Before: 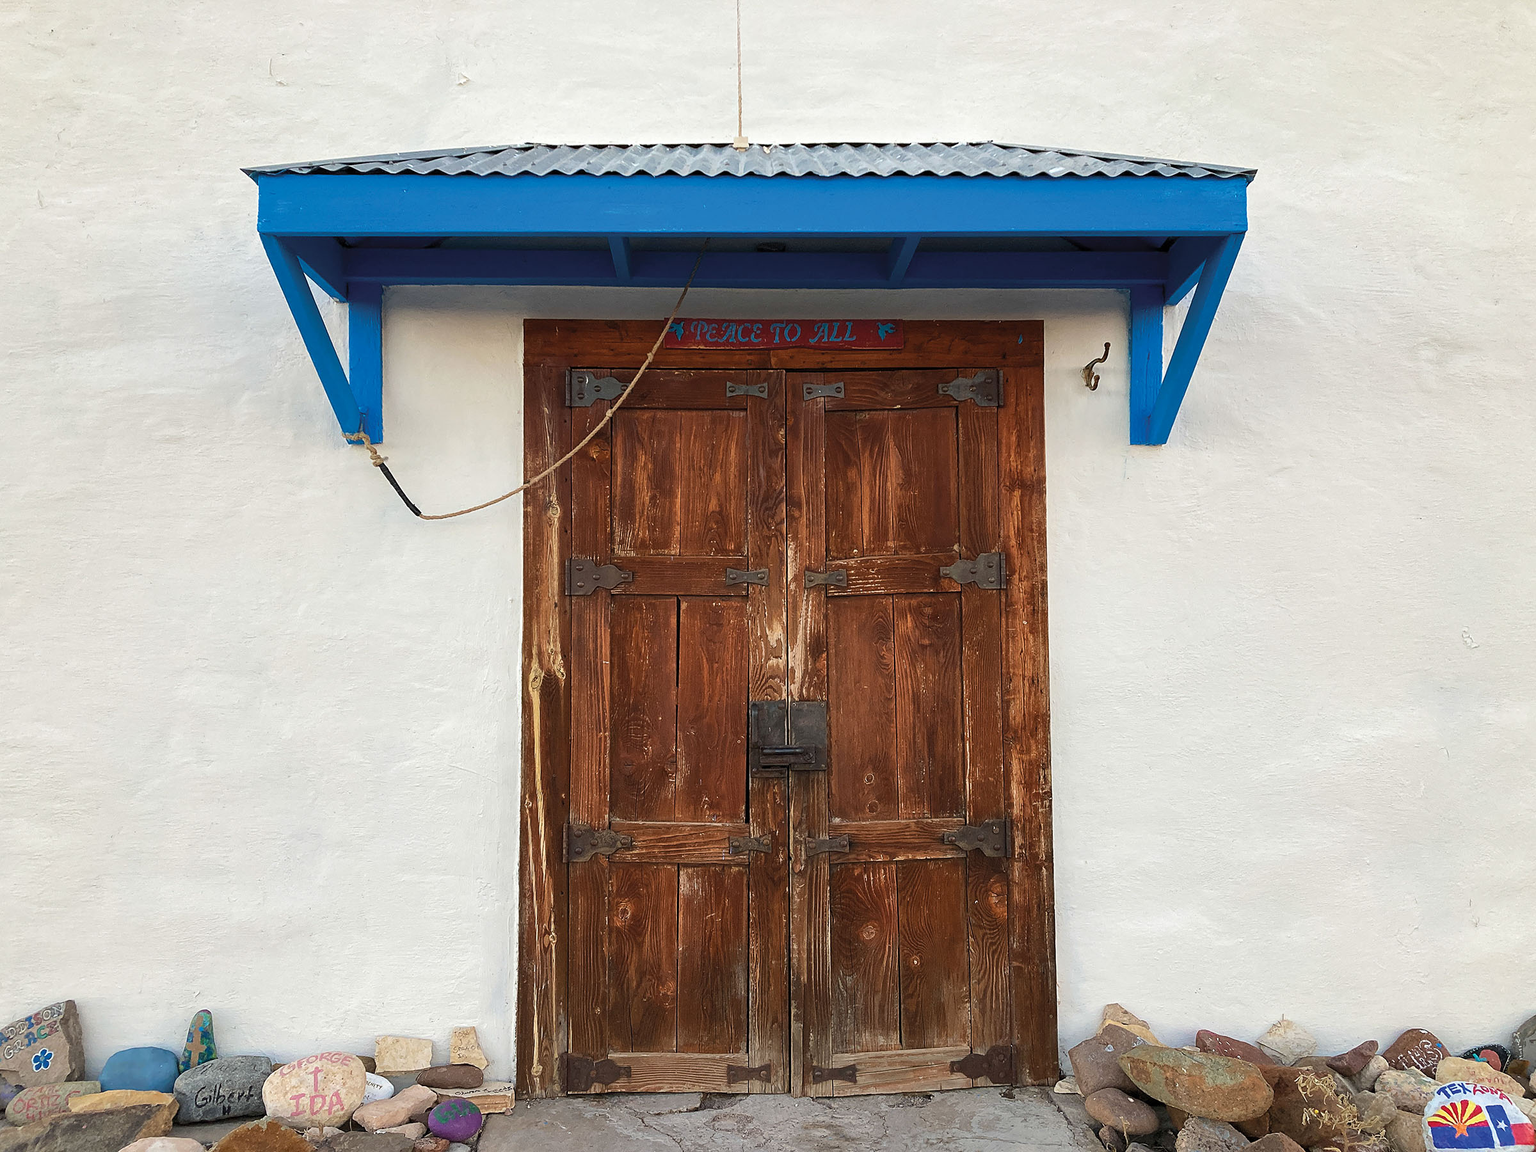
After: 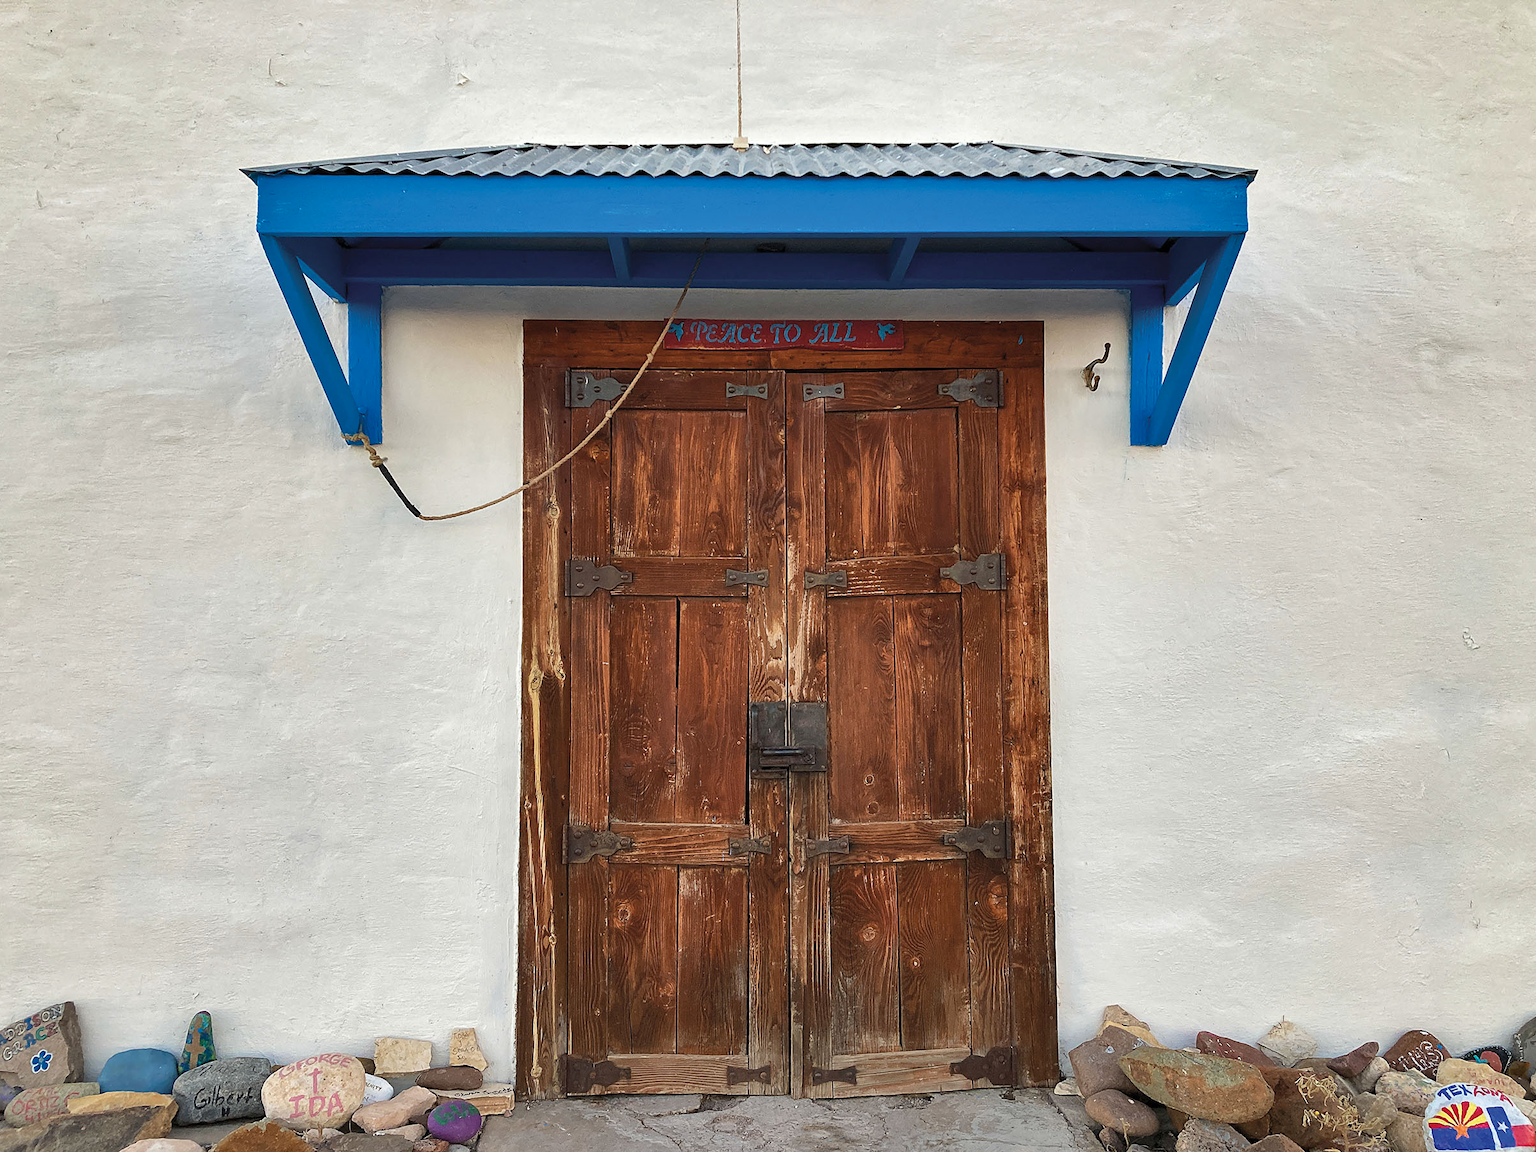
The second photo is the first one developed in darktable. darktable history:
shadows and highlights: soften with gaussian
crop and rotate: left 0.109%, bottom 0.006%
